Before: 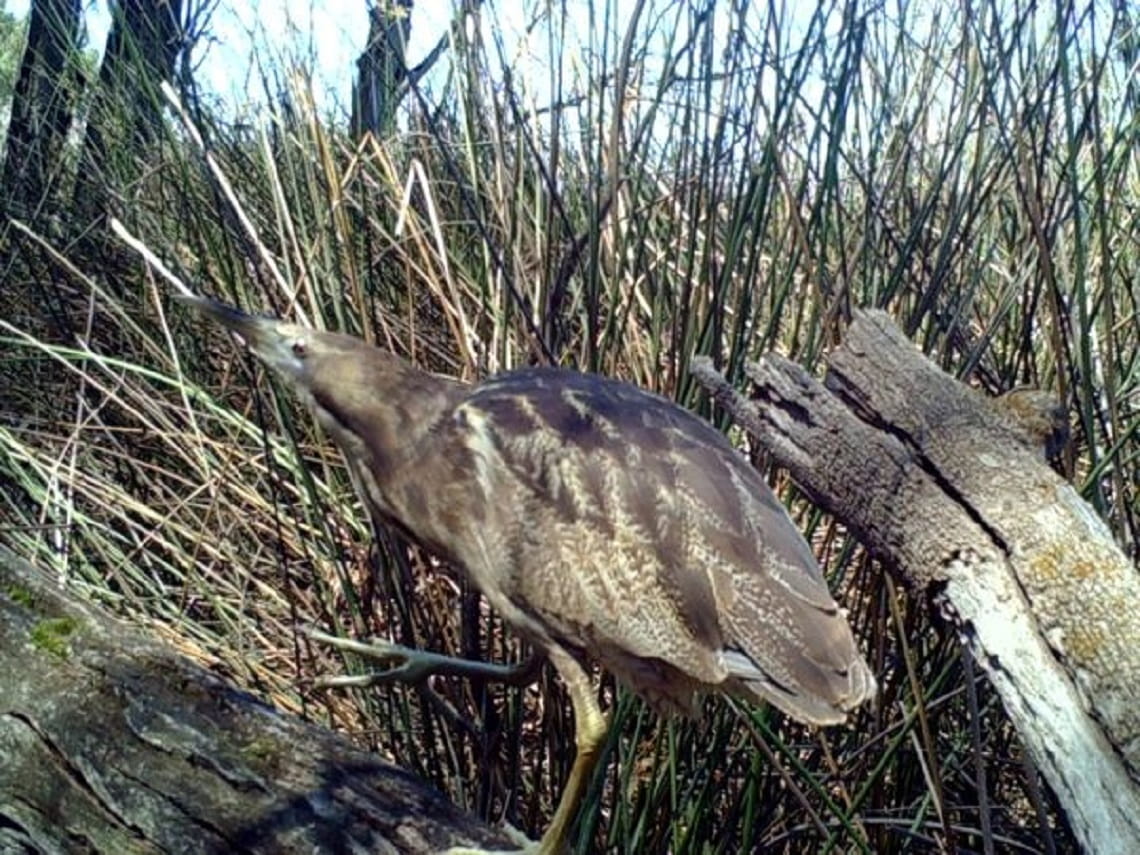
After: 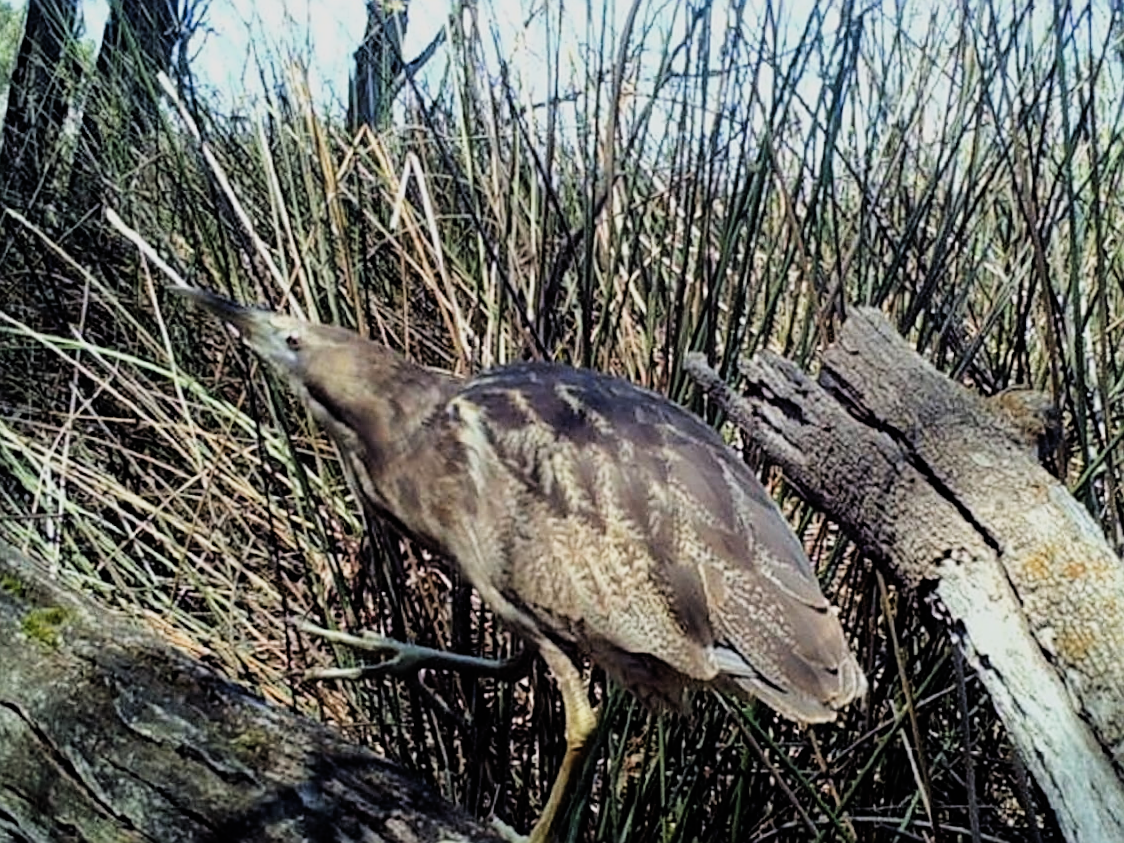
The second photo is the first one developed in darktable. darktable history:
filmic rgb: black relative exposure -5.14 EV, white relative exposure 3.95 EV, hardness 2.89, contrast 1.197
crop and rotate: angle -0.605°
exposure: black level correction -0.008, exposure 0.072 EV, compensate highlight preservation false
color zones: curves: ch1 [(0.239, 0.552) (0.75, 0.5)]; ch2 [(0.25, 0.462) (0.749, 0.457)]
sharpen: on, module defaults
